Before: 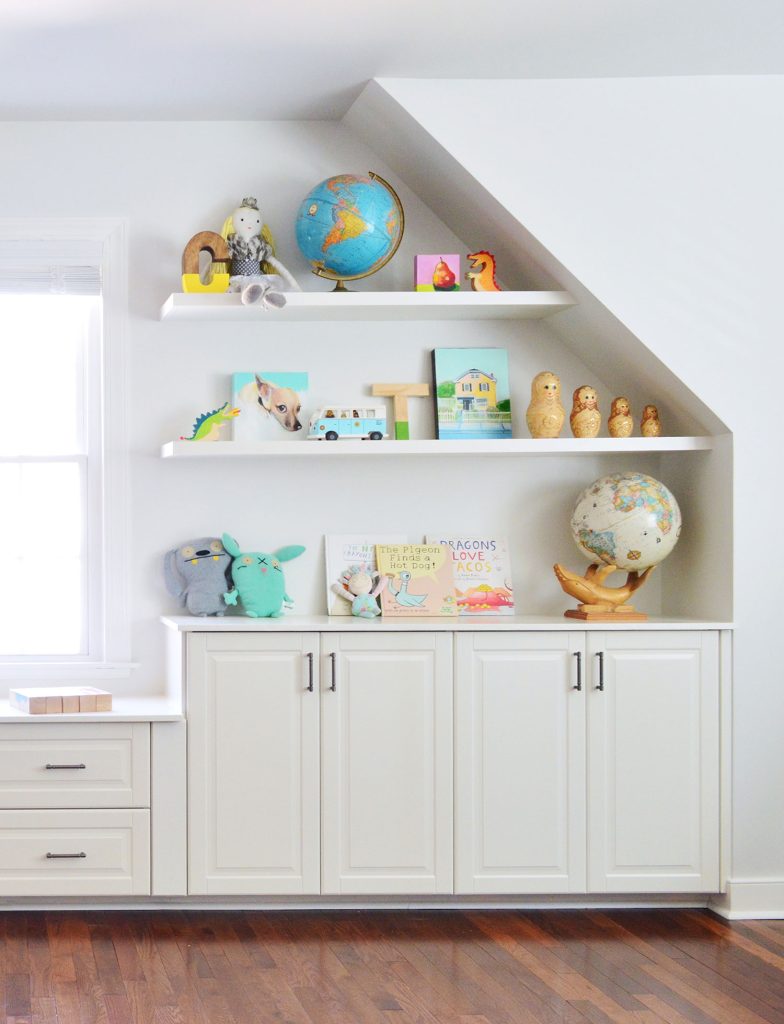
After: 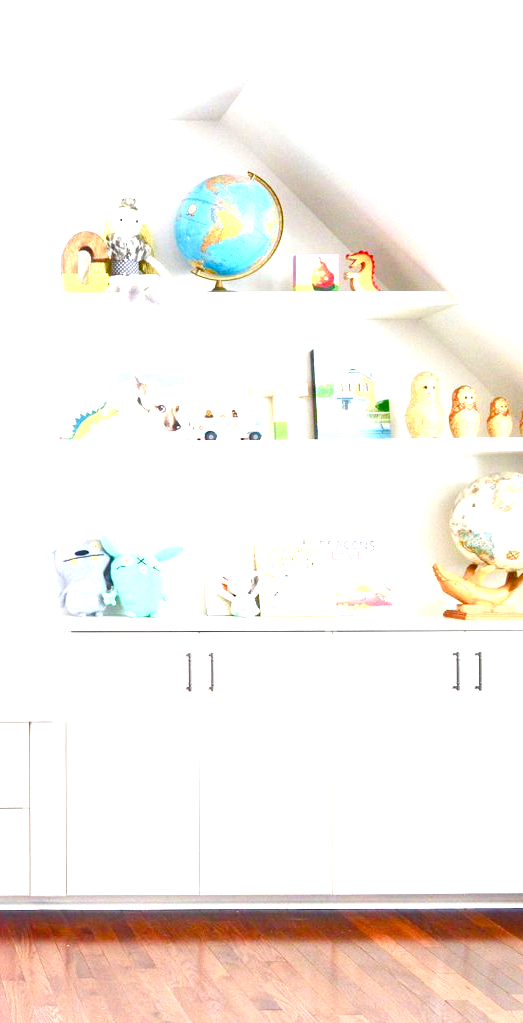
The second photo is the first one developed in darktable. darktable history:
color balance rgb: linear chroma grading › global chroma 14.703%, perceptual saturation grading › global saturation 0.268%, perceptual saturation grading › highlights -29.751%, perceptual saturation grading › mid-tones 30.088%, perceptual saturation grading › shadows 60.053%, global vibrance 15.103%
exposure: exposure 1.502 EV, compensate highlight preservation false
crop and rotate: left 15.53%, right 17.717%
